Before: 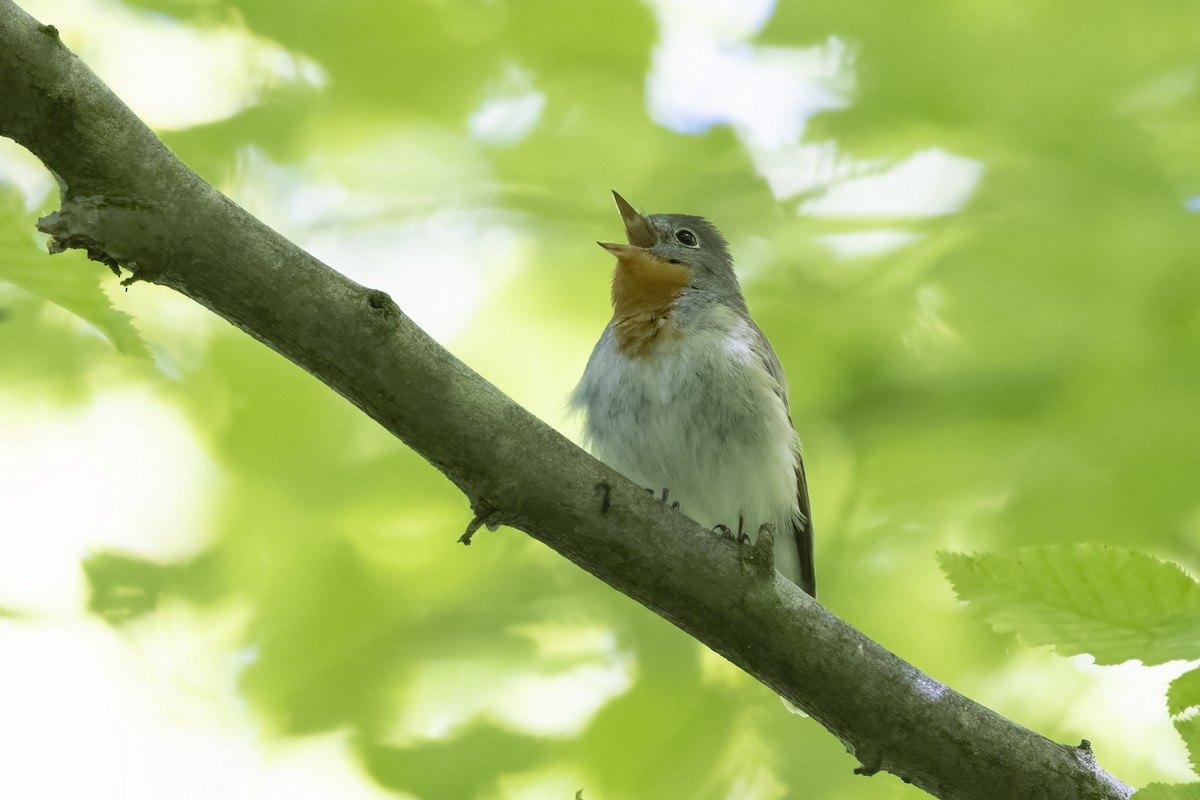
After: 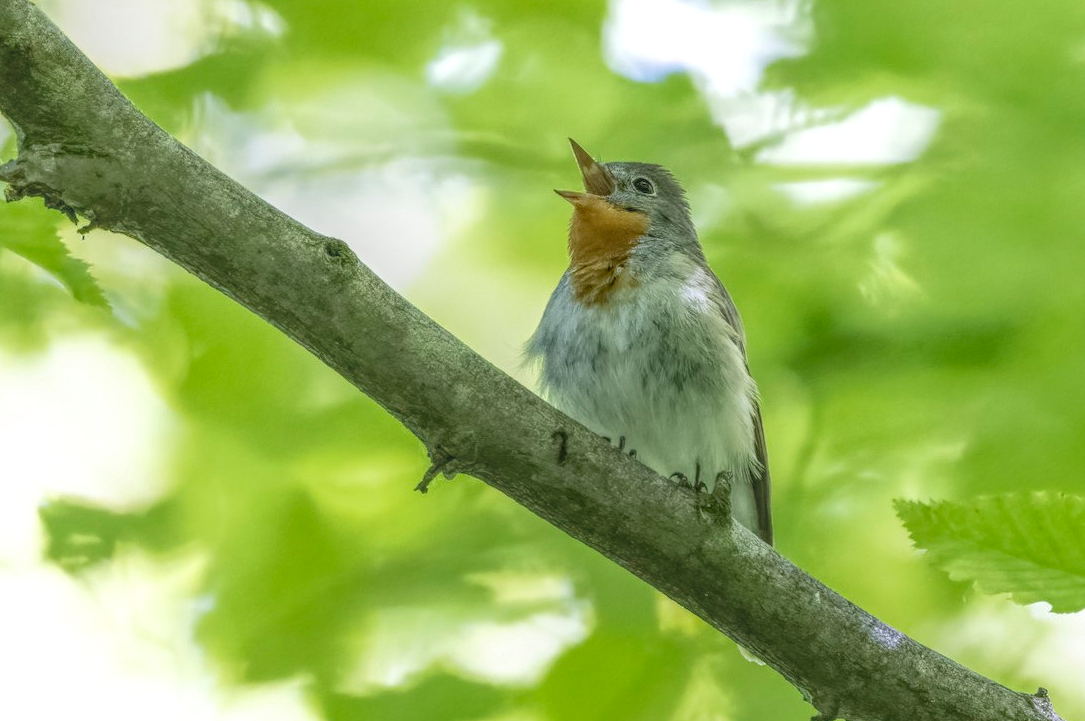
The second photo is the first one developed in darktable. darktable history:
crop: left 3.591%, top 6.51%, right 5.983%, bottom 3.275%
local contrast: highlights 20%, shadows 31%, detail 200%, midtone range 0.2
